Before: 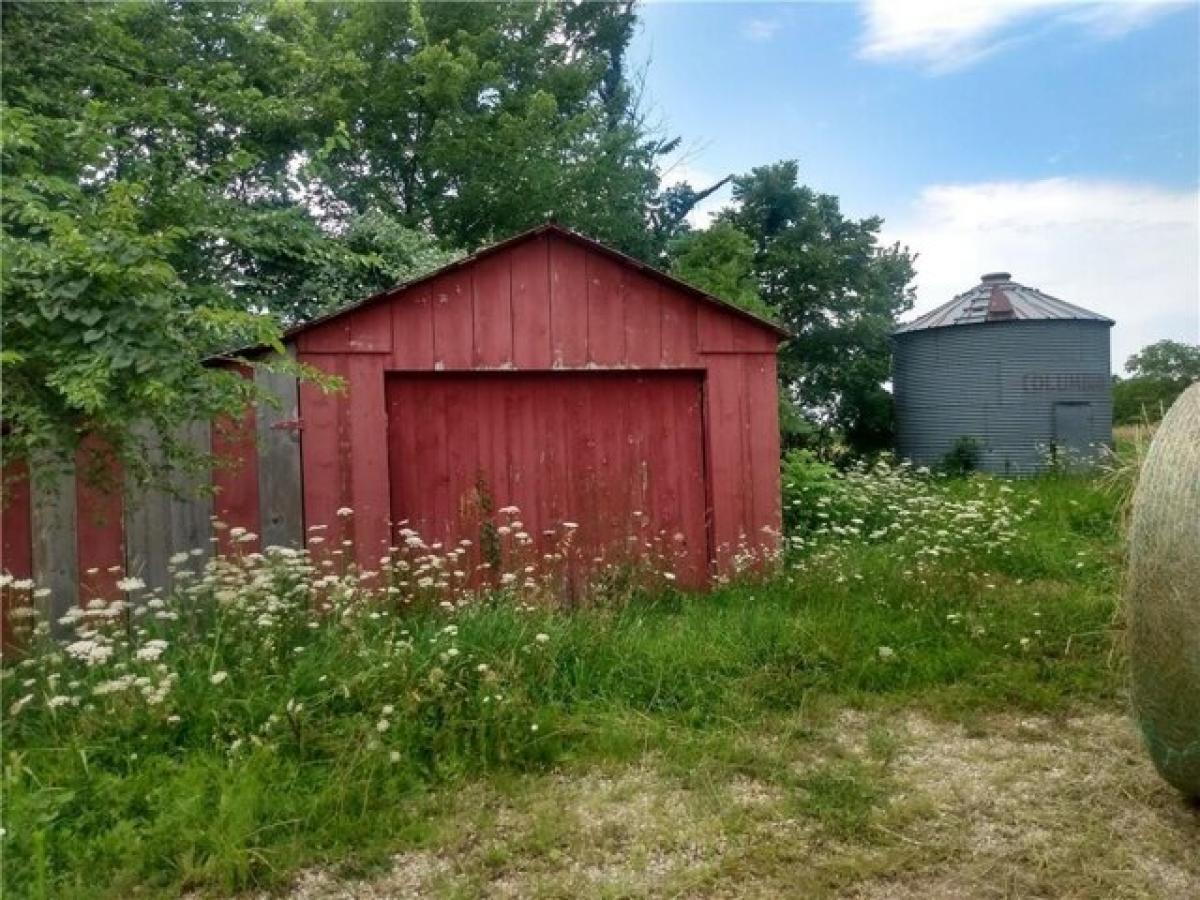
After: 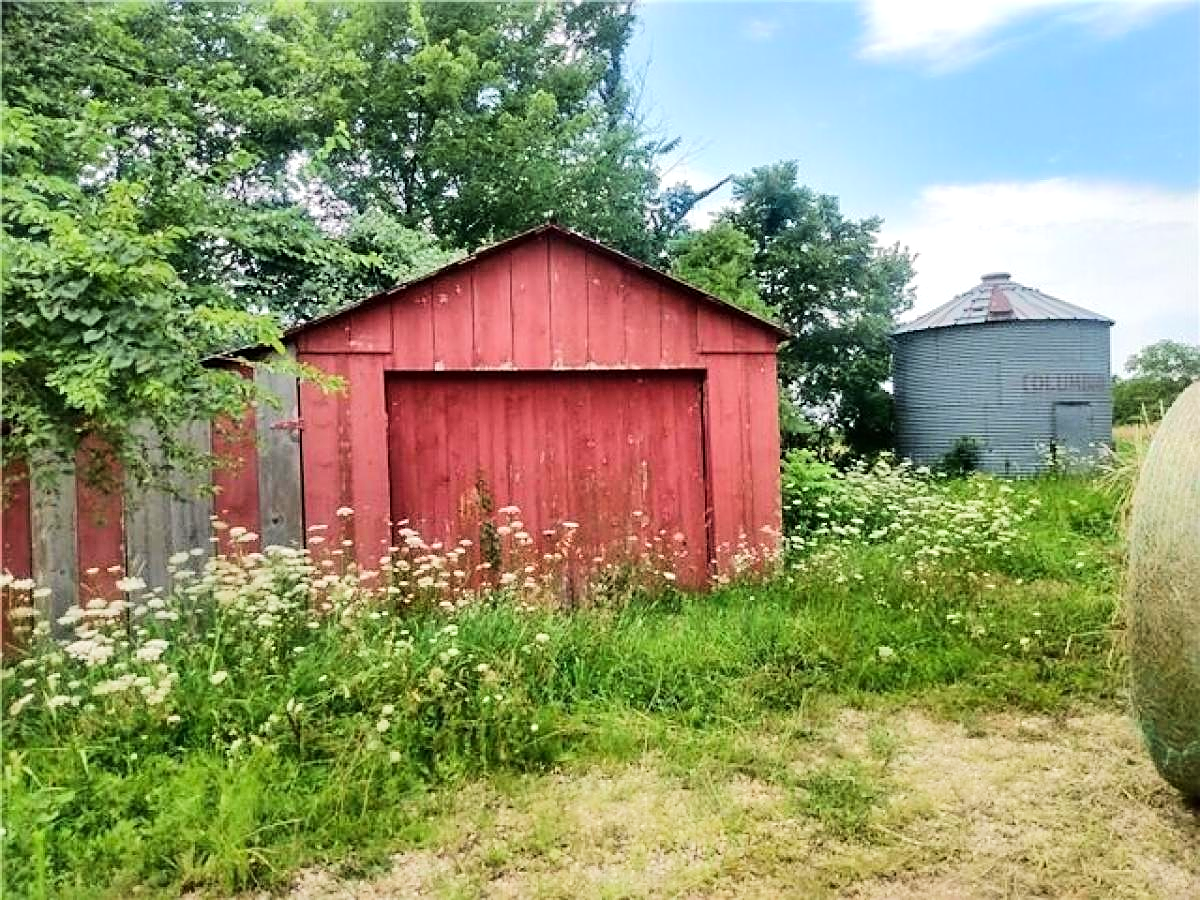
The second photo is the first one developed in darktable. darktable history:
tone equalizer: -7 EV 0.153 EV, -6 EV 0.631 EV, -5 EV 1.15 EV, -4 EV 1.37 EV, -3 EV 1.18 EV, -2 EV 0.6 EV, -1 EV 0.156 EV, edges refinement/feathering 500, mask exposure compensation -1.57 EV, preserve details no
sharpen: on, module defaults
